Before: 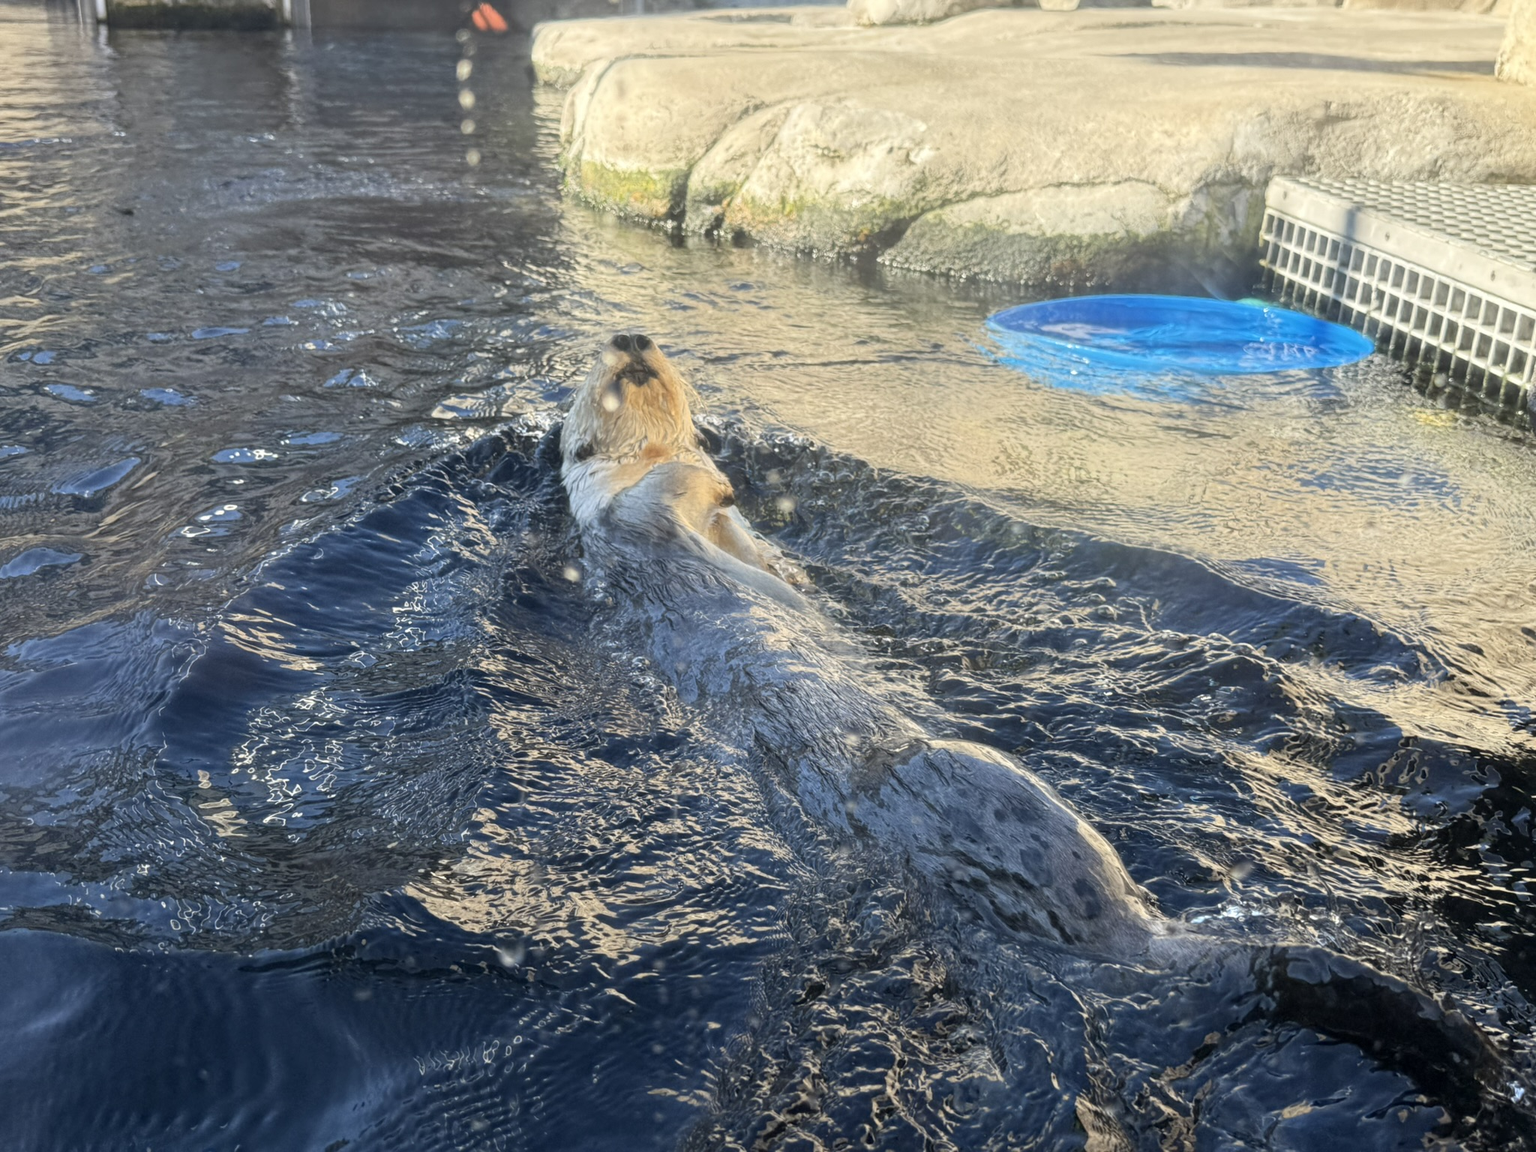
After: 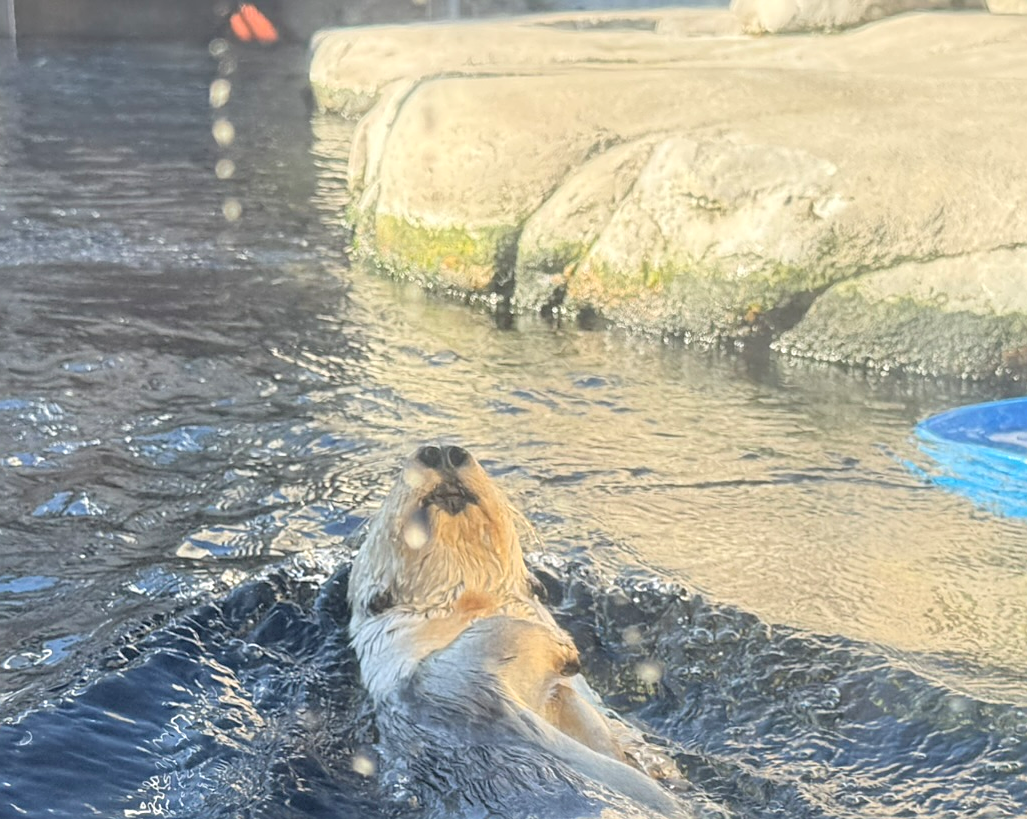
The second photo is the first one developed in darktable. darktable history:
sharpen: on, module defaults
crop: left 19.518%, right 30.329%, bottom 46.668%
contrast brightness saturation: brightness 0.133
